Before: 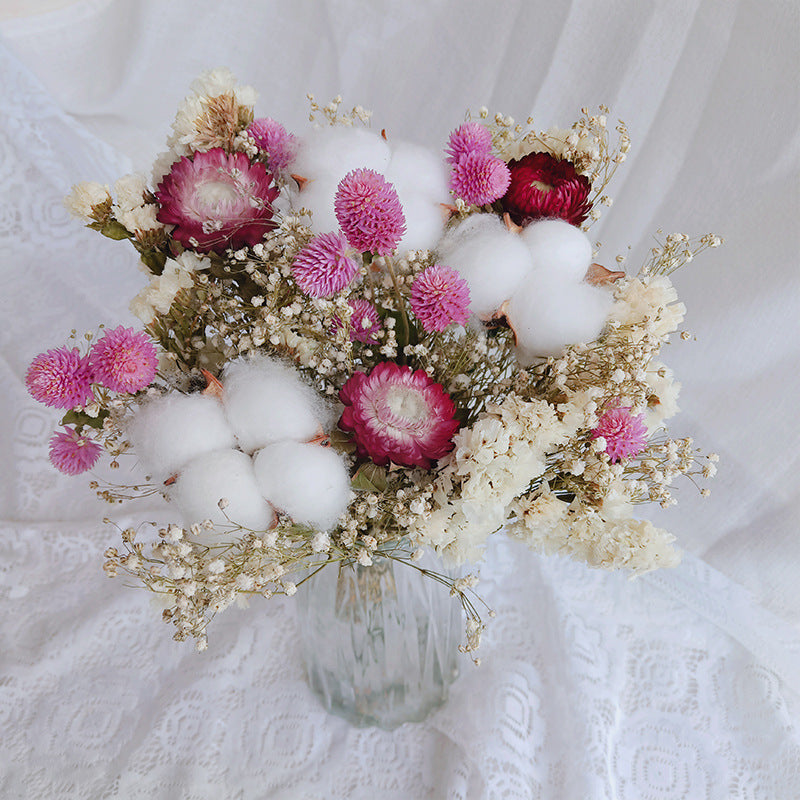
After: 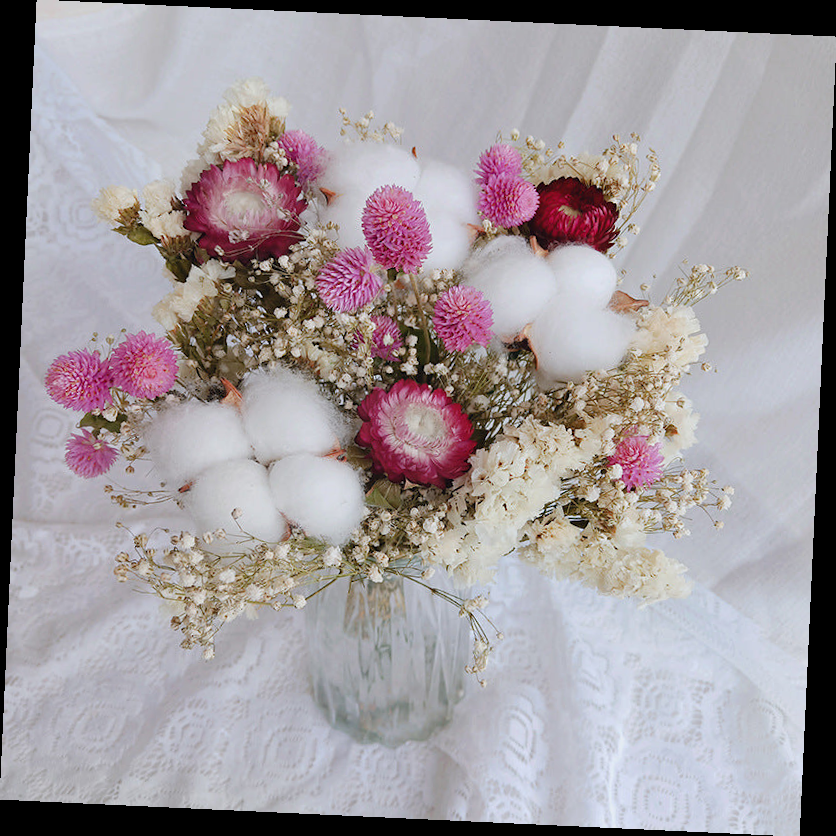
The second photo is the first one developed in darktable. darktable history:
crop and rotate: angle -2.66°
